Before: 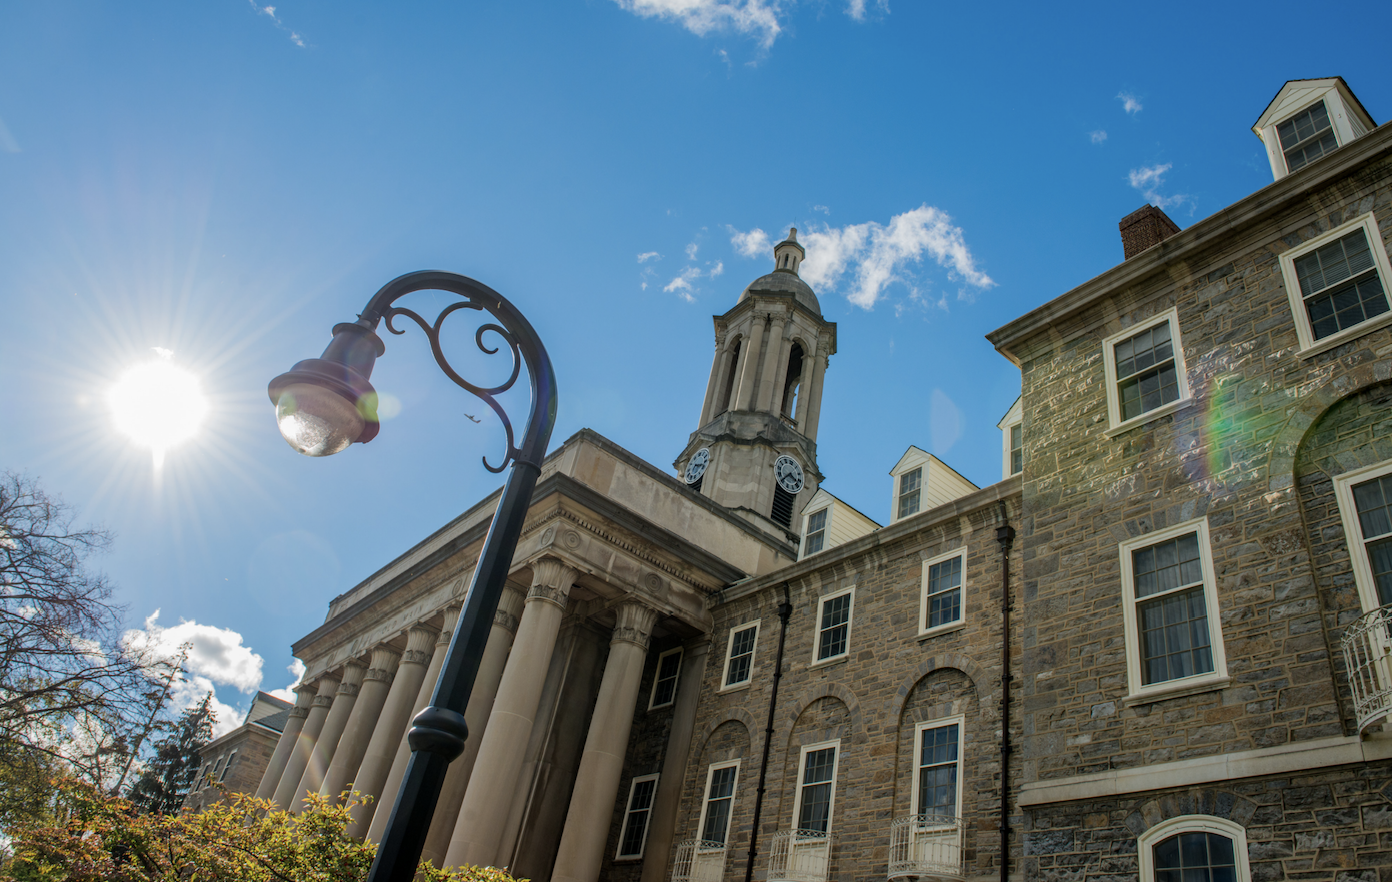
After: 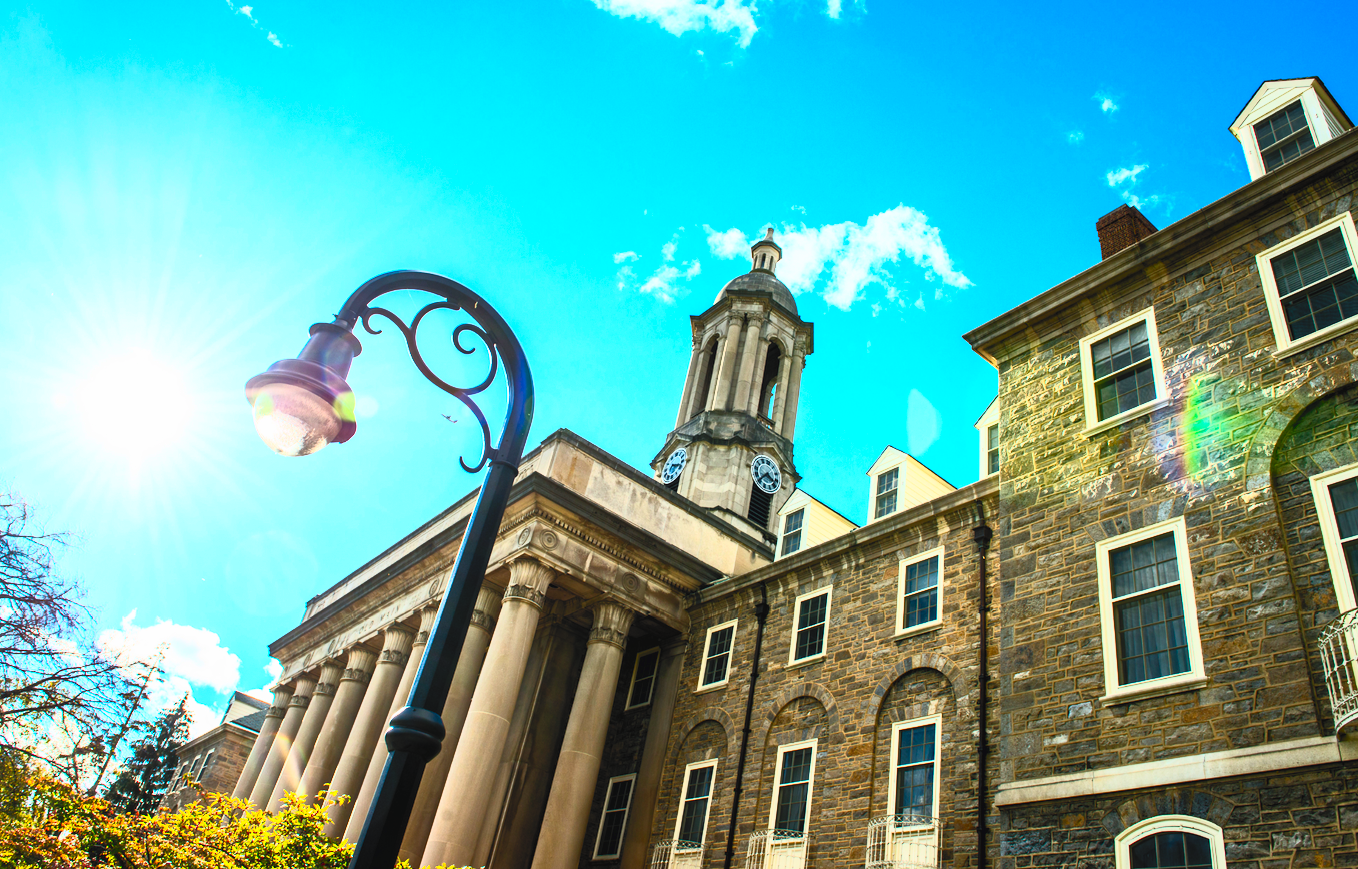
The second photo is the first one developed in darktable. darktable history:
crop and rotate: left 1.7%, right 0.713%, bottom 1.424%
contrast brightness saturation: contrast 0.992, brightness 1, saturation 0.992
filmic rgb: black relative exposure -7.65 EV, white relative exposure 4.56 EV, threshold 5.94 EV, hardness 3.61, color science v6 (2022), enable highlight reconstruction true
